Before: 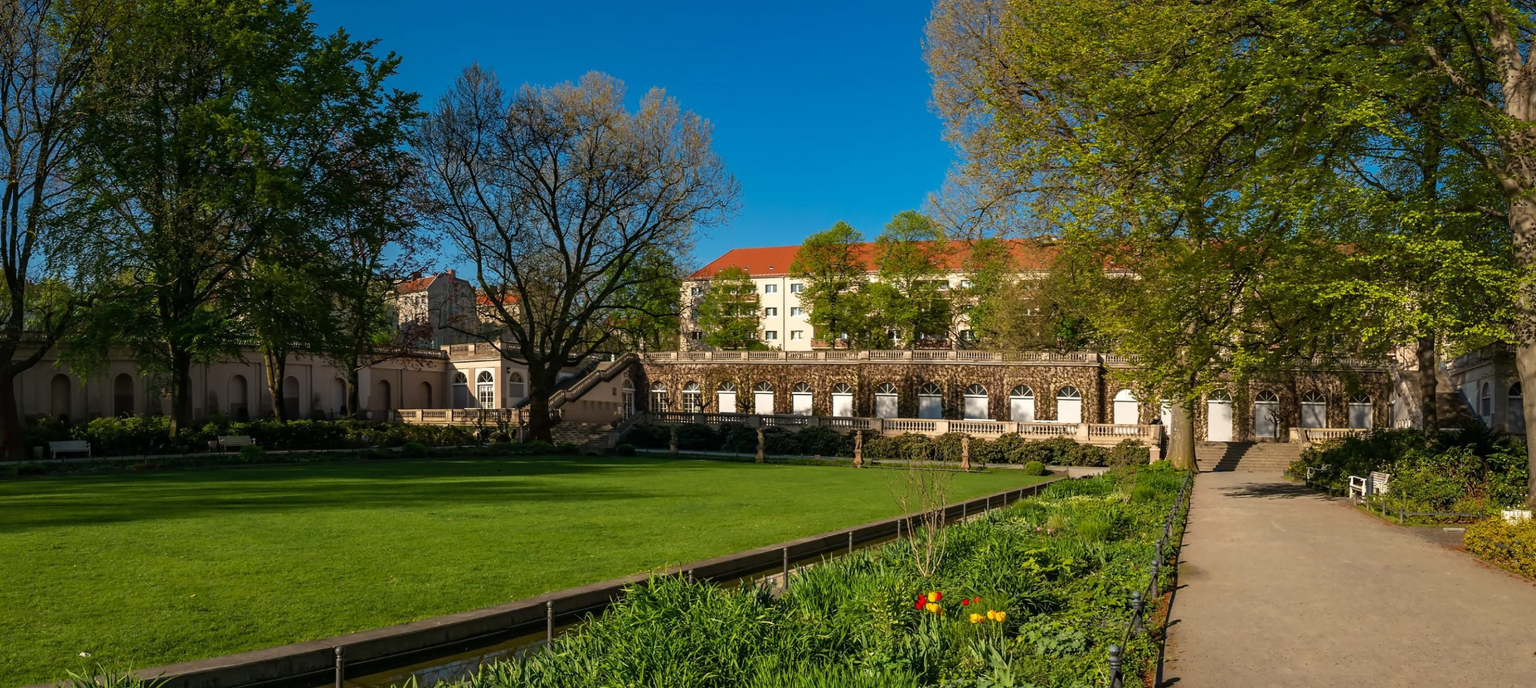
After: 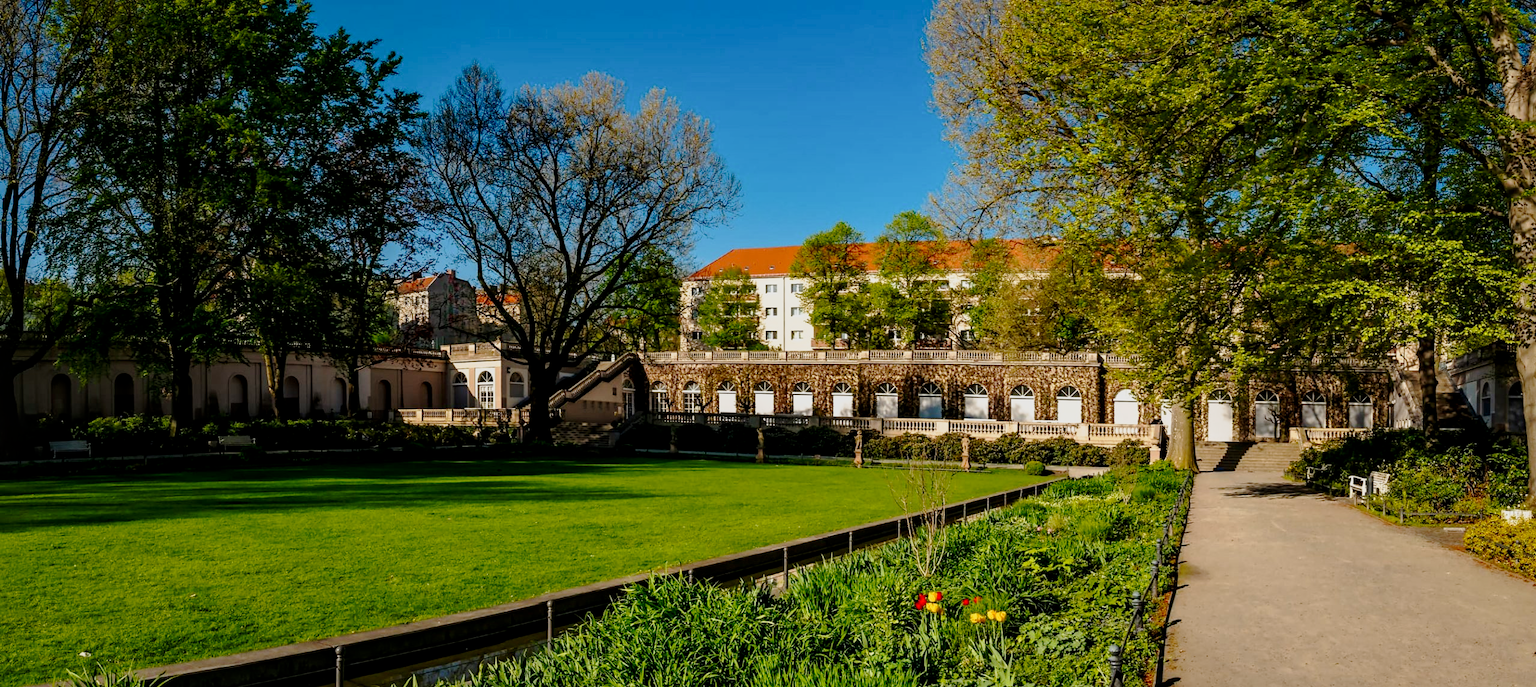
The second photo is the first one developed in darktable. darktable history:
local contrast: mode bilateral grid, contrast 20, coarseness 50, detail 120%, midtone range 0.2
tone curve: curves: ch0 [(0.003, 0.003) (0.104, 0.026) (0.236, 0.181) (0.401, 0.443) (0.495, 0.55) (0.625, 0.67) (0.819, 0.841) (0.96, 0.899)]; ch1 [(0, 0) (0.161, 0.092) (0.37, 0.302) (0.424, 0.402) (0.45, 0.466) (0.495, 0.51) (0.573, 0.571) (0.638, 0.641) (0.751, 0.741) (1, 1)]; ch2 [(0, 0) (0.352, 0.403) (0.466, 0.443) (0.524, 0.526) (0.56, 0.556) (1, 1)], preserve colors none
